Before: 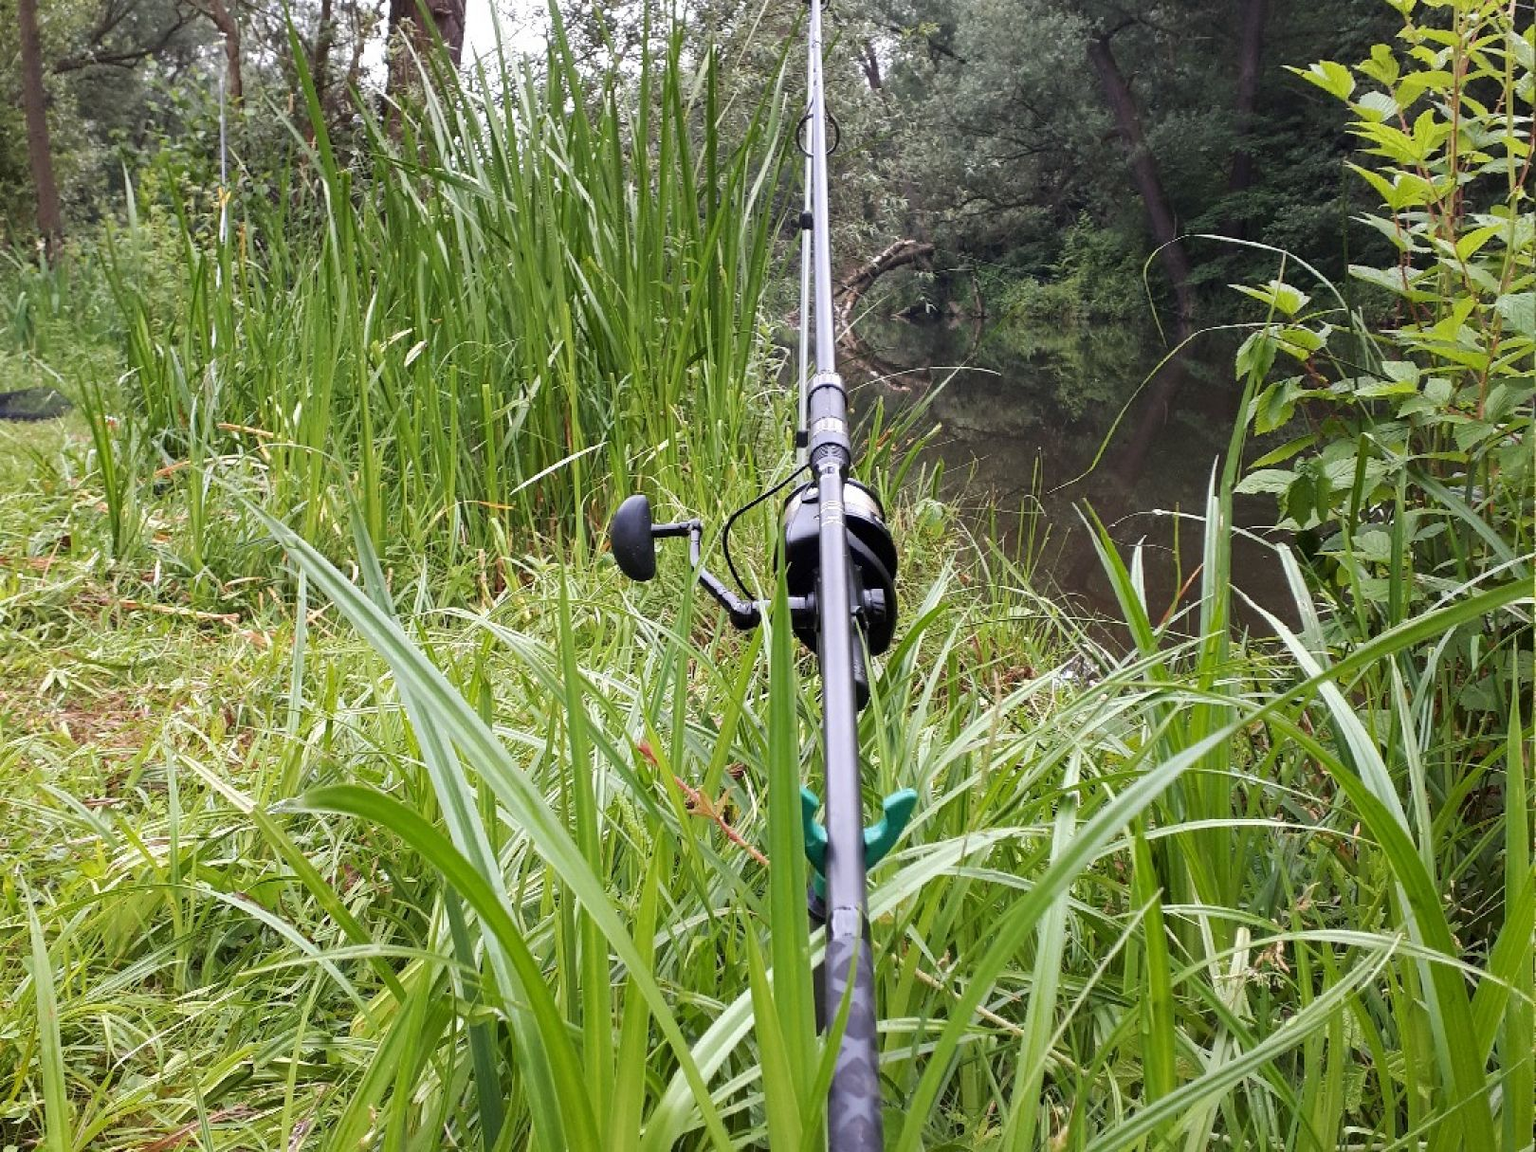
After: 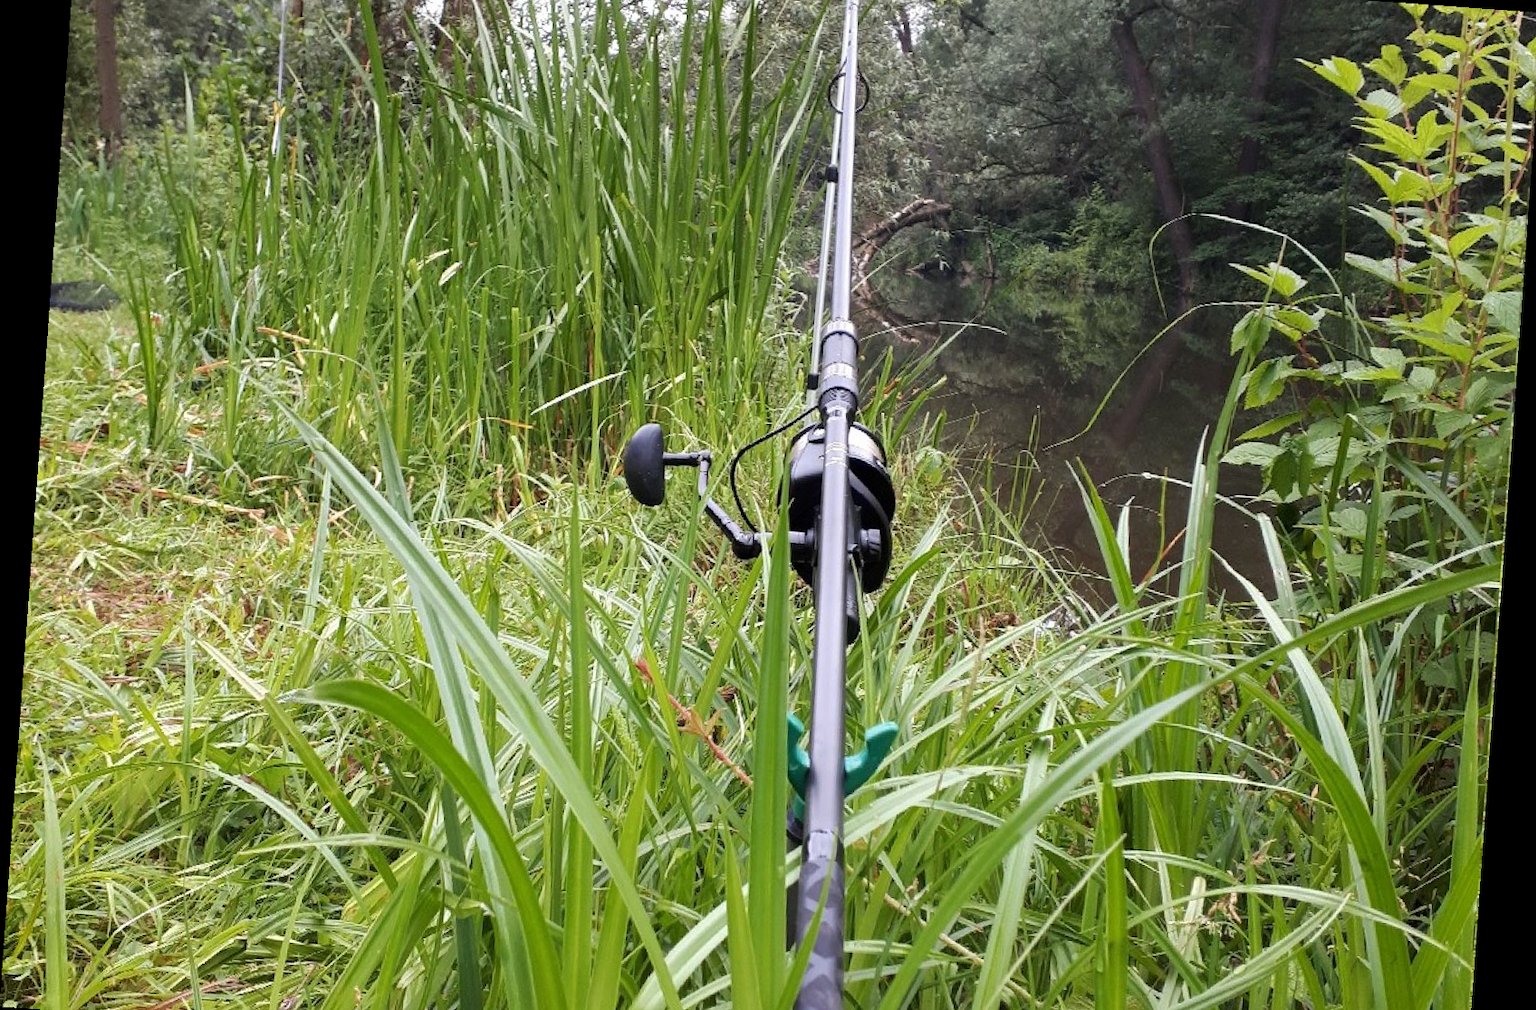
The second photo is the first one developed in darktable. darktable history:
crop: top 7.625%, bottom 8.027%
rotate and perspective: rotation 4.1°, automatic cropping off
